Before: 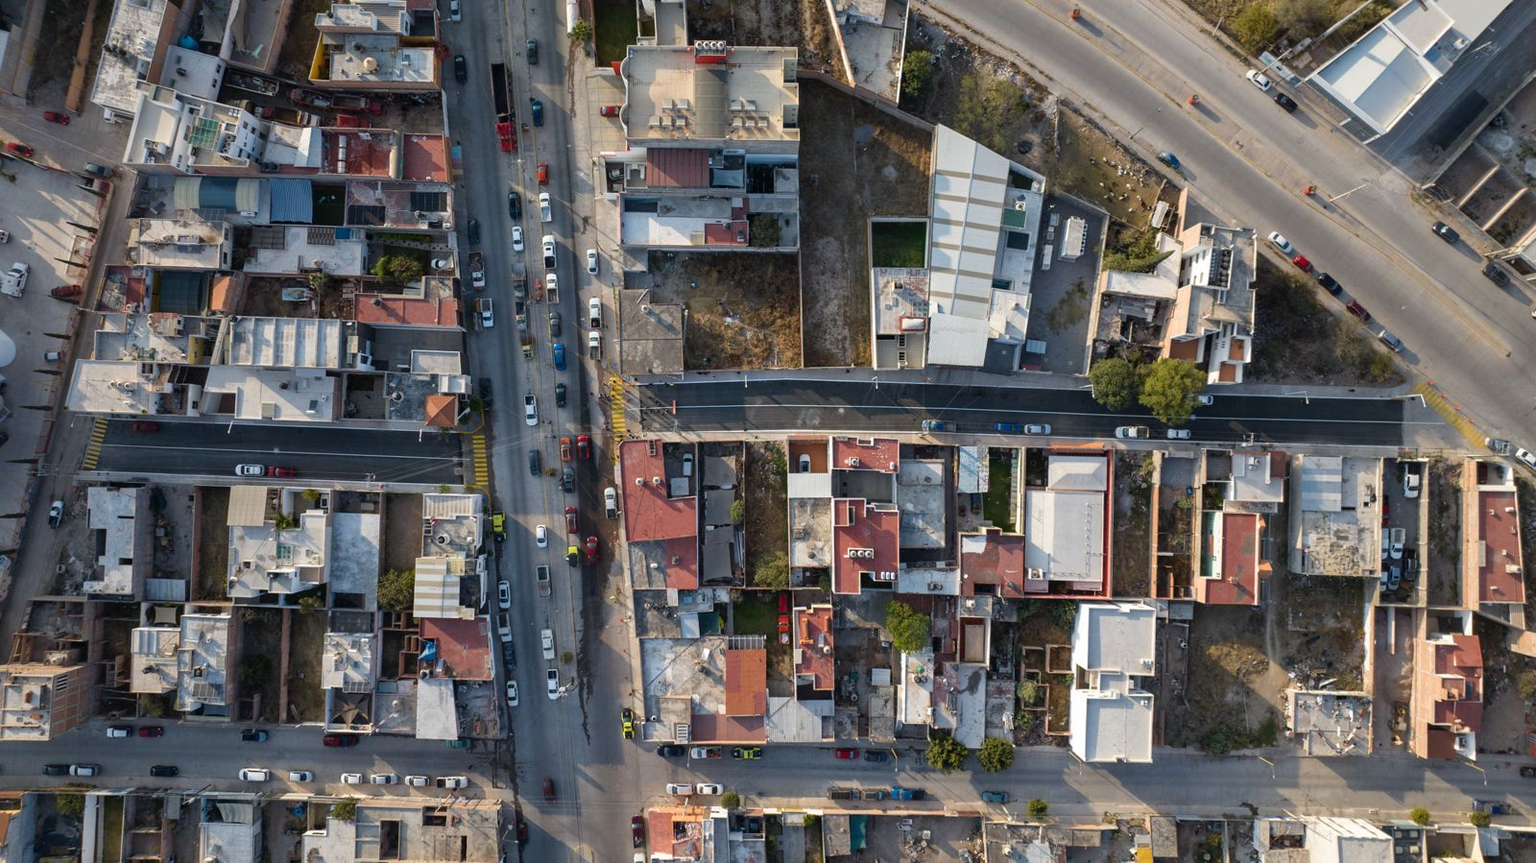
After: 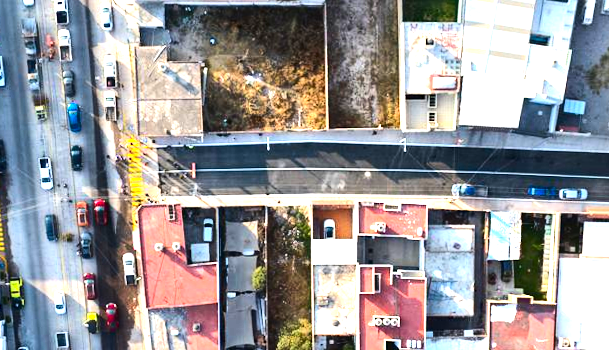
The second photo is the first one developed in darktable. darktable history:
contrast brightness saturation: contrast 0.16, saturation 0.32
rotate and perspective: rotation 0.074°, lens shift (vertical) 0.096, lens shift (horizontal) -0.041, crop left 0.043, crop right 0.952, crop top 0.024, crop bottom 0.979
tone equalizer: -8 EV -0.75 EV, -7 EV -0.7 EV, -6 EV -0.6 EV, -5 EV -0.4 EV, -3 EV 0.4 EV, -2 EV 0.6 EV, -1 EV 0.7 EV, +0 EV 0.75 EV, edges refinement/feathering 500, mask exposure compensation -1.57 EV, preserve details no
crop: left 30%, top 30%, right 30%, bottom 30%
exposure: black level correction 0, exposure 1.2 EV, compensate exposure bias true, compensate highlight preservation false
